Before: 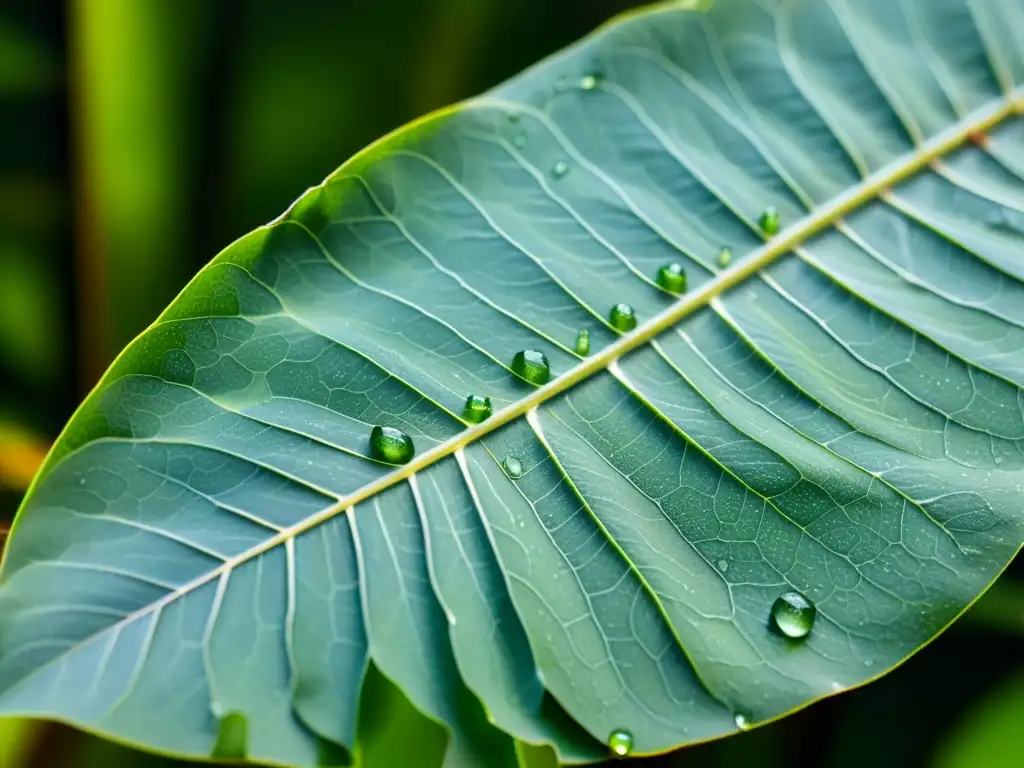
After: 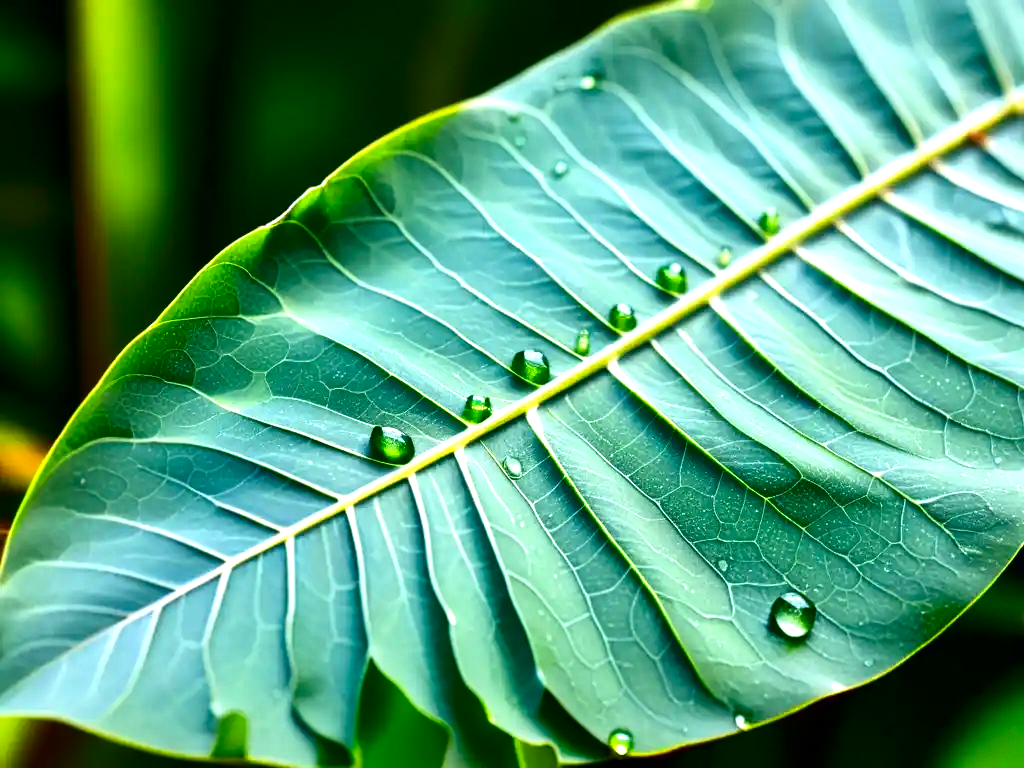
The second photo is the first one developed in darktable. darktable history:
contrast brightness saturation: contrast 0.1, brightness -0.26, saturation 0.14
exposure: black level correction 0, exposure 0.9 EV, compensate highlight preservation false
